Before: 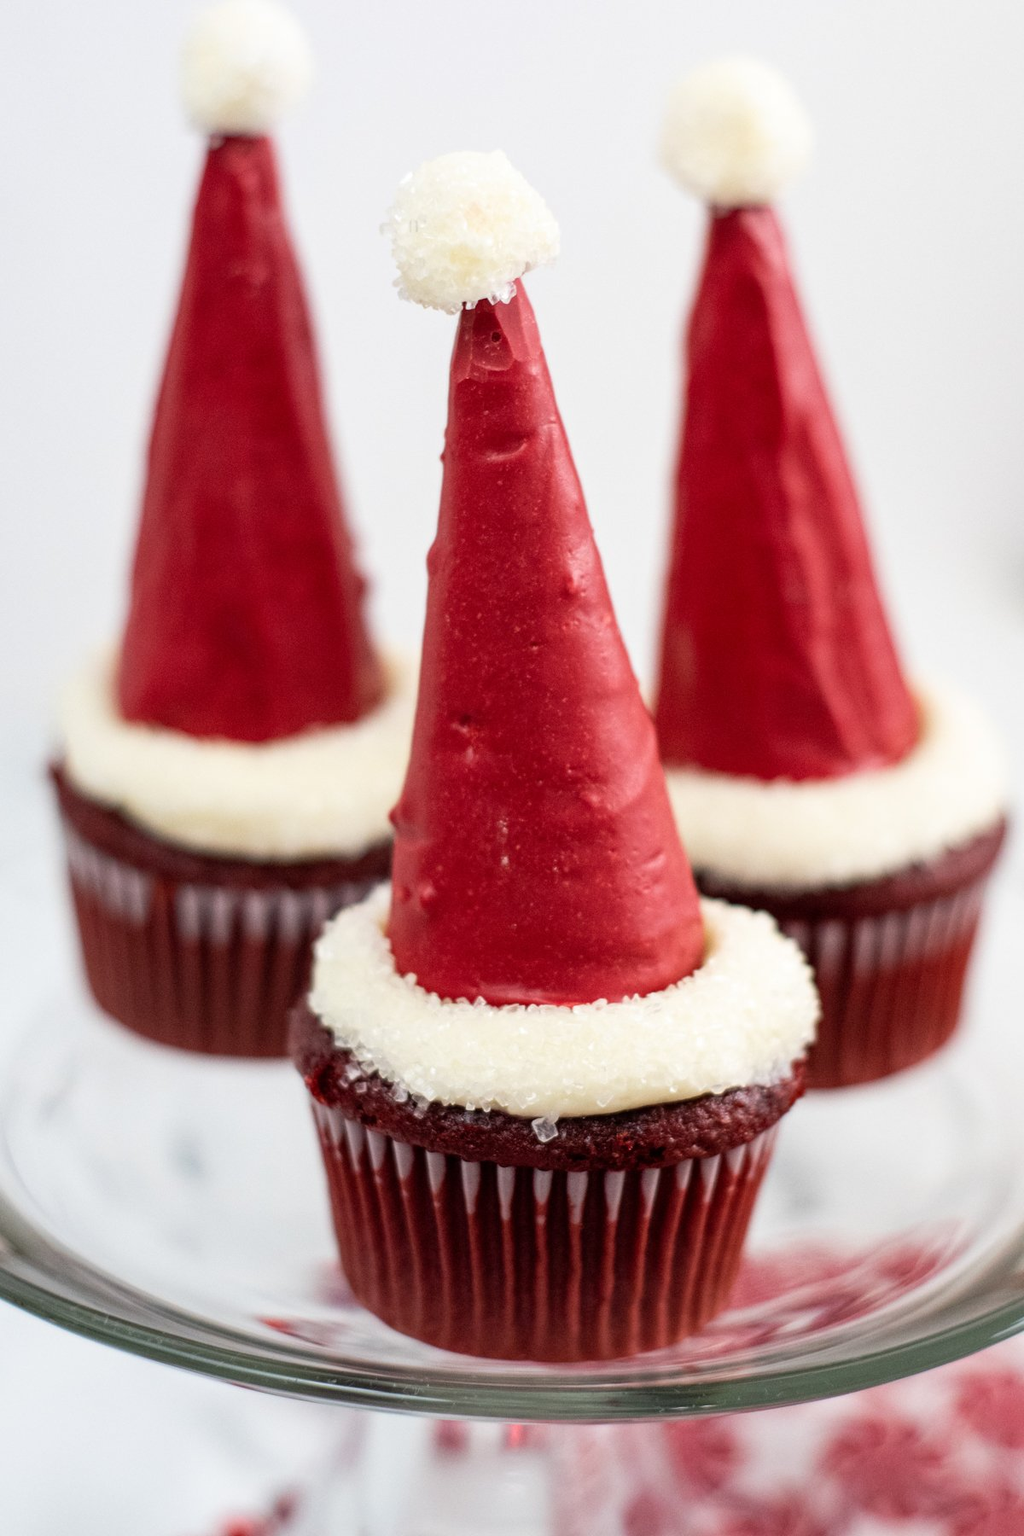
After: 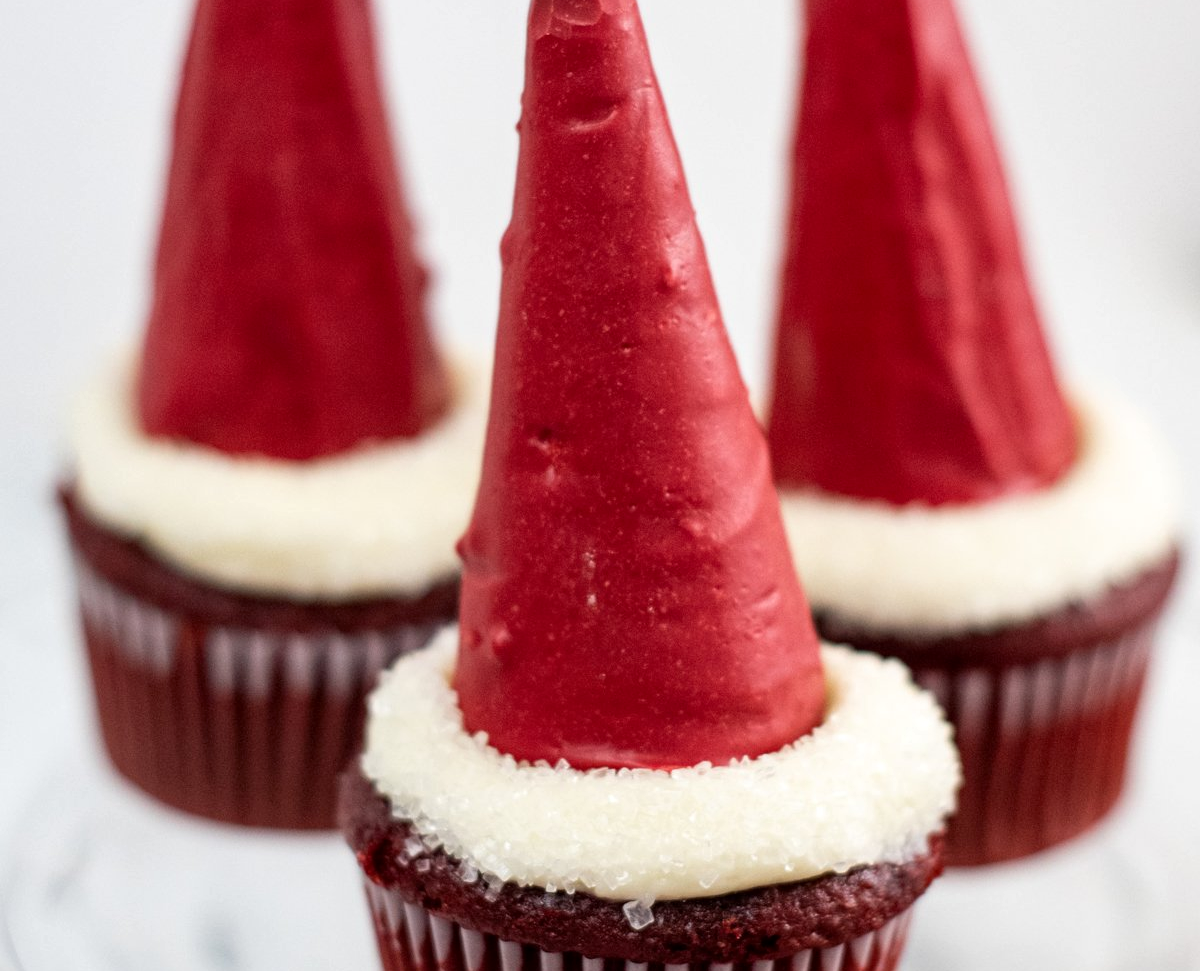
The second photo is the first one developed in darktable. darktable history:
crop and rotate: top 22.735%, bottom 23.307%
local contrast: mode bilateral grid, contrast 19, coarseness 49, detail 120%, midtone range 0.2
